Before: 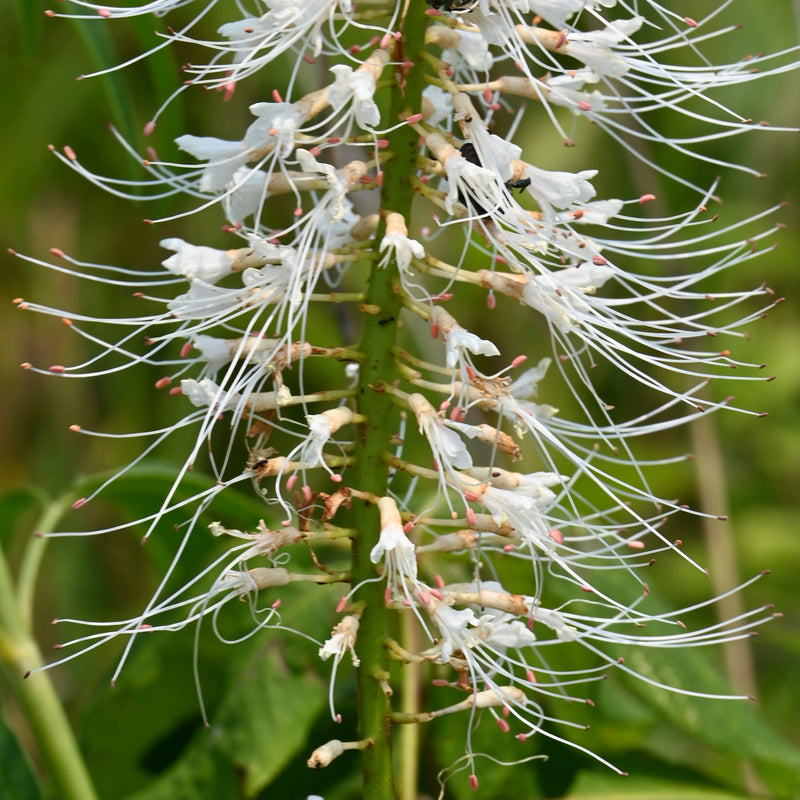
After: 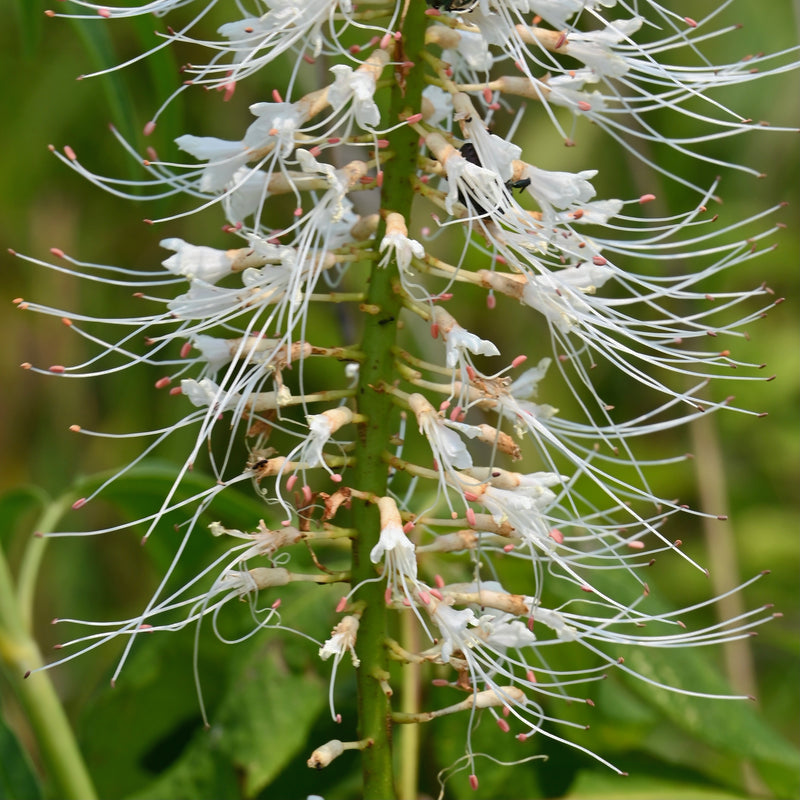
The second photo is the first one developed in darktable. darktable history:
shadows and highlights: shadows 30.13
